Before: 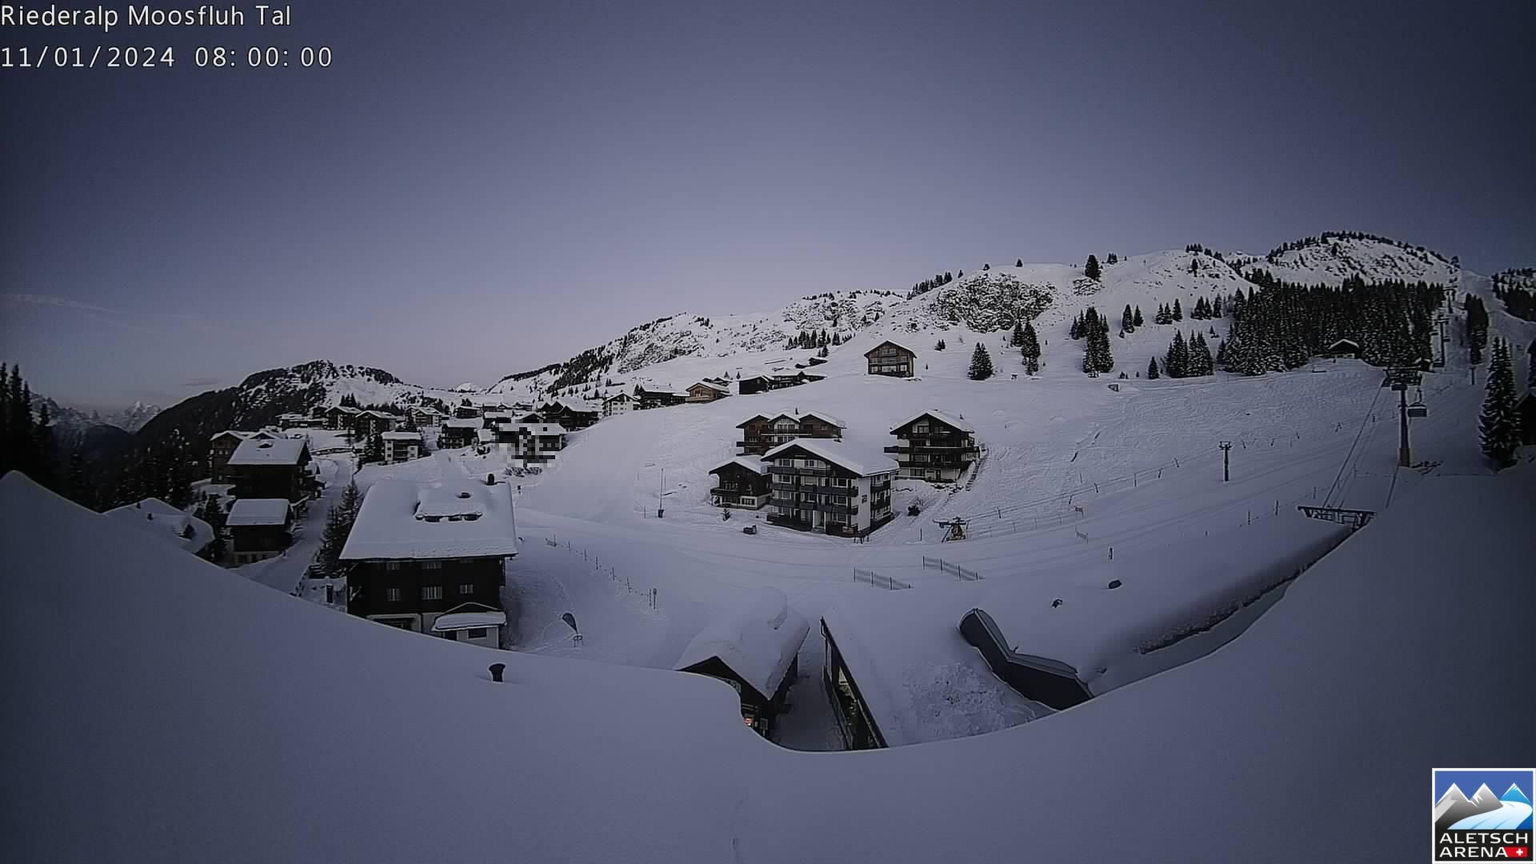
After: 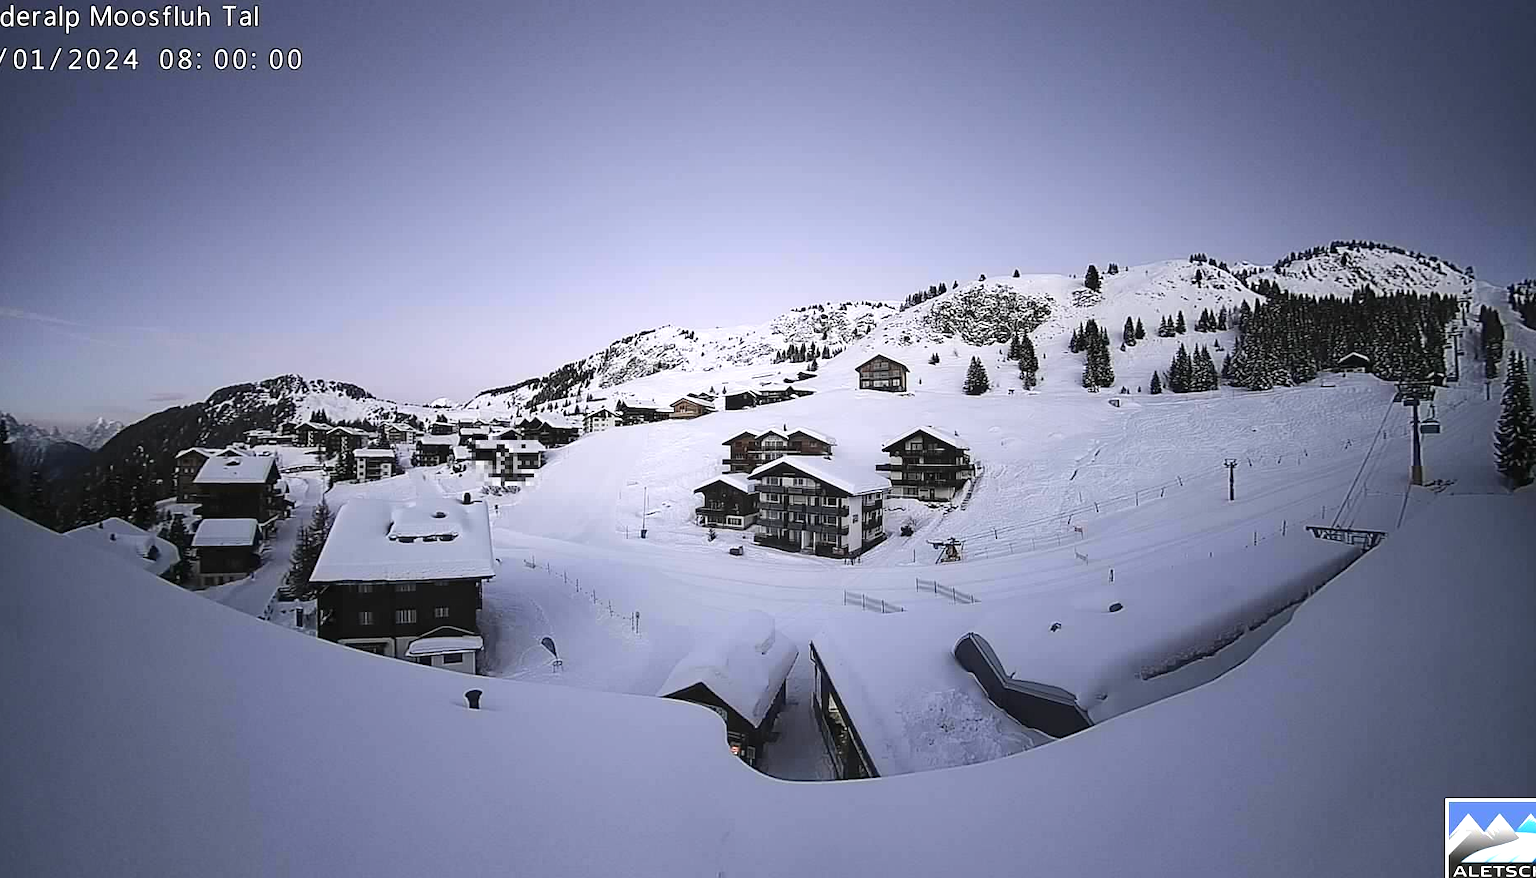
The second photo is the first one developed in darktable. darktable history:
crop and rotate: left 2.733%, right 1.06%, bottom 2.194%
exposure: black level correction 0, exposure 1.2 EV, compensate highlight preservation false
